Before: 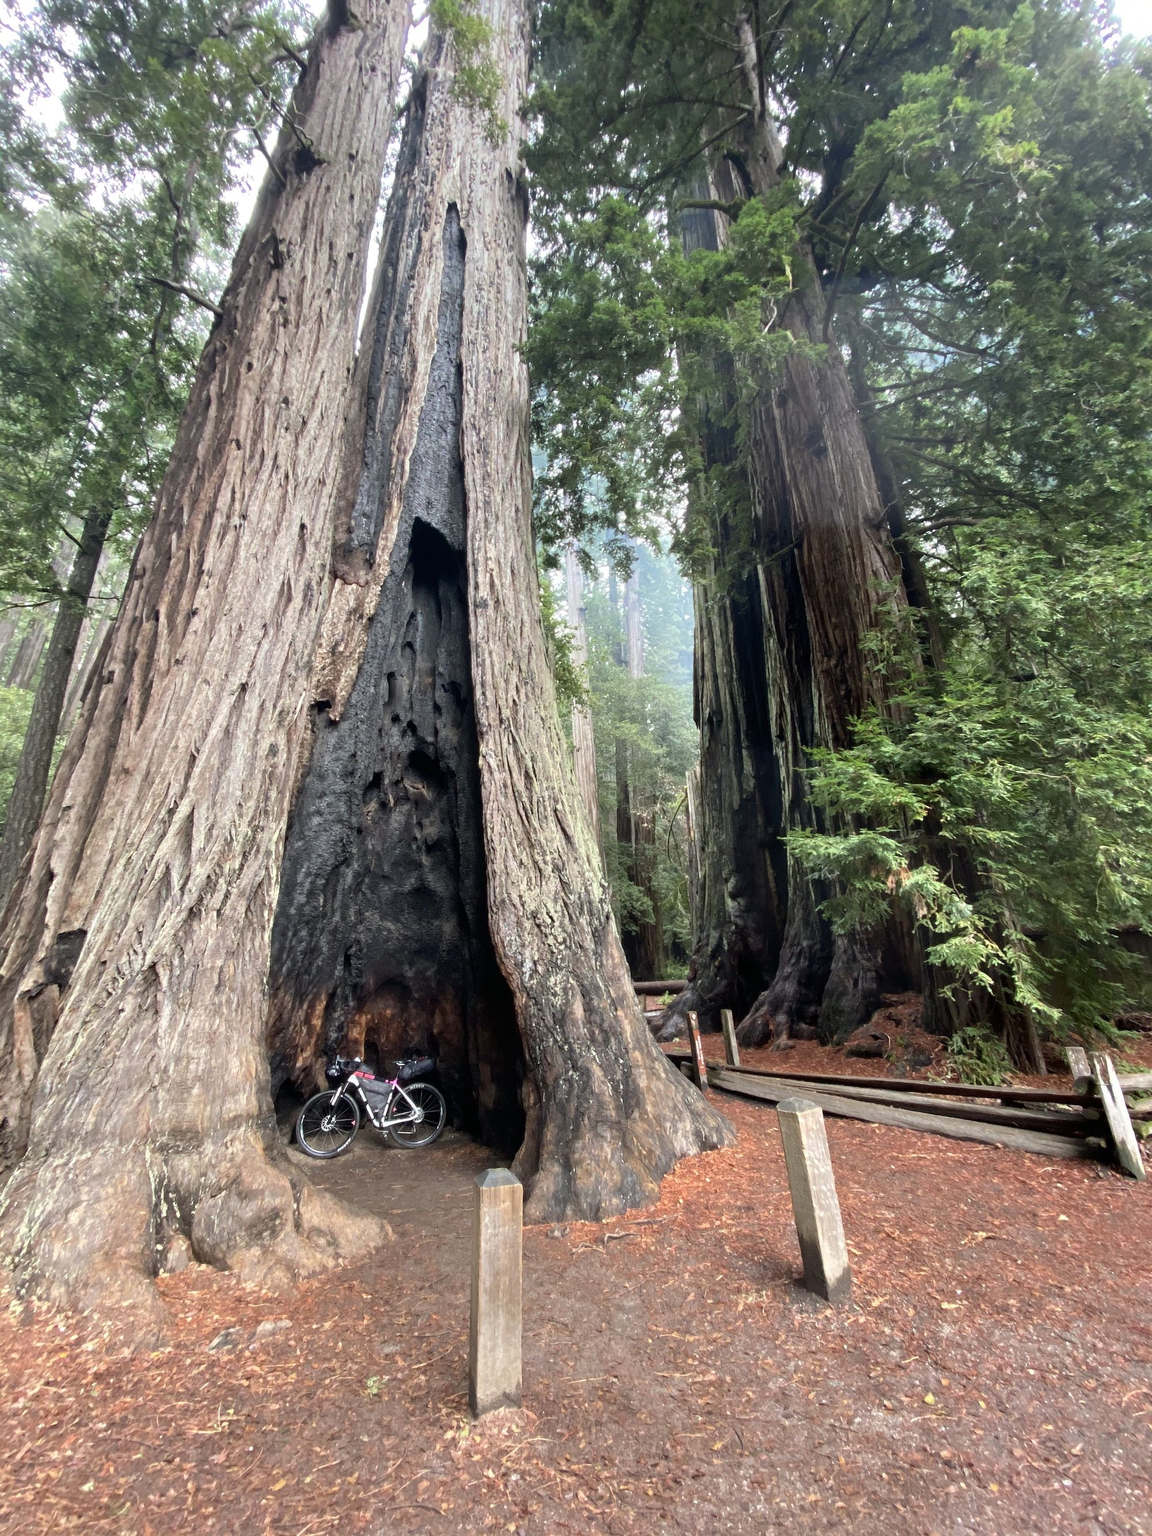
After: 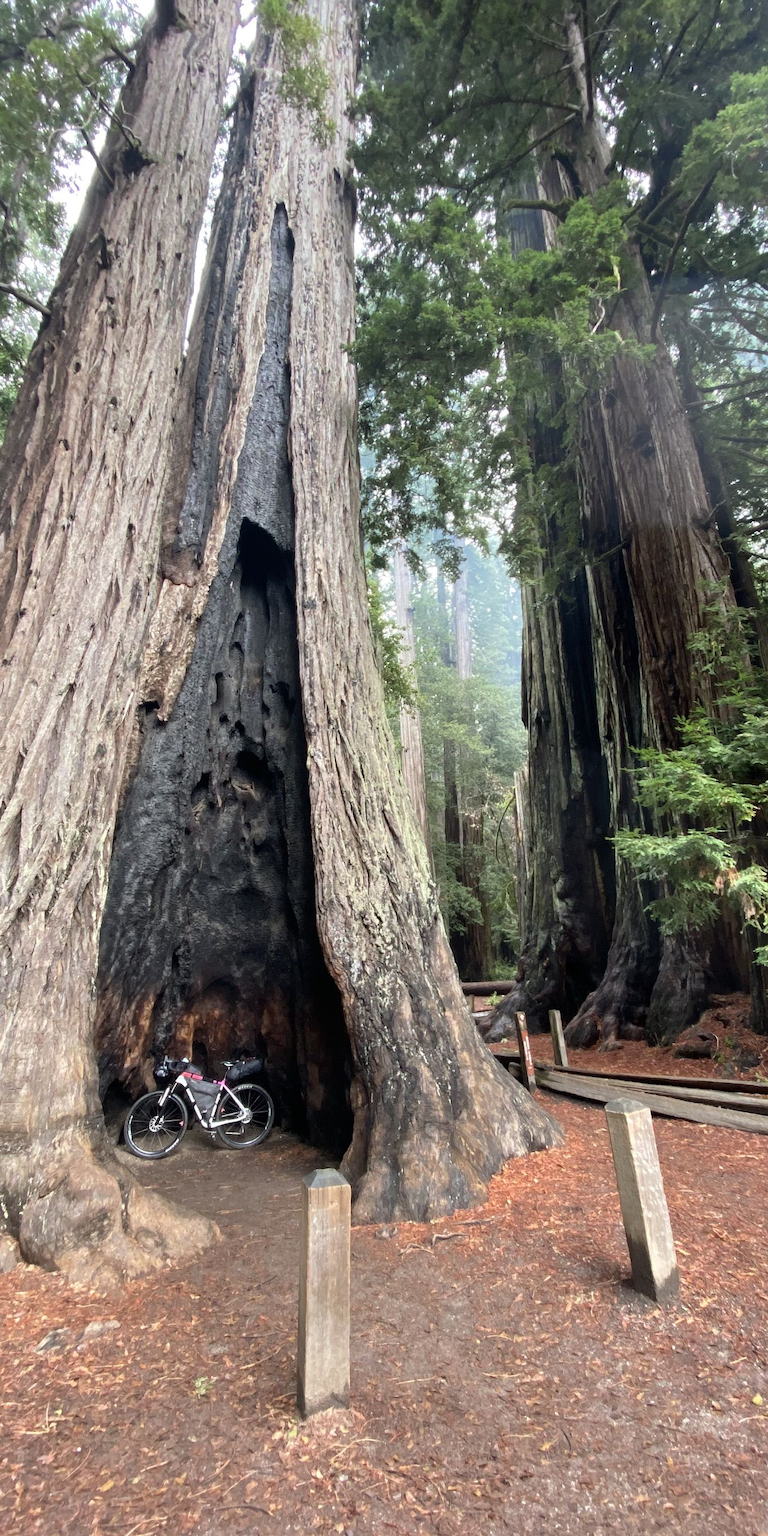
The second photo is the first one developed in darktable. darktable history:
crop and rotate: left 14.996%, right 18.315%
